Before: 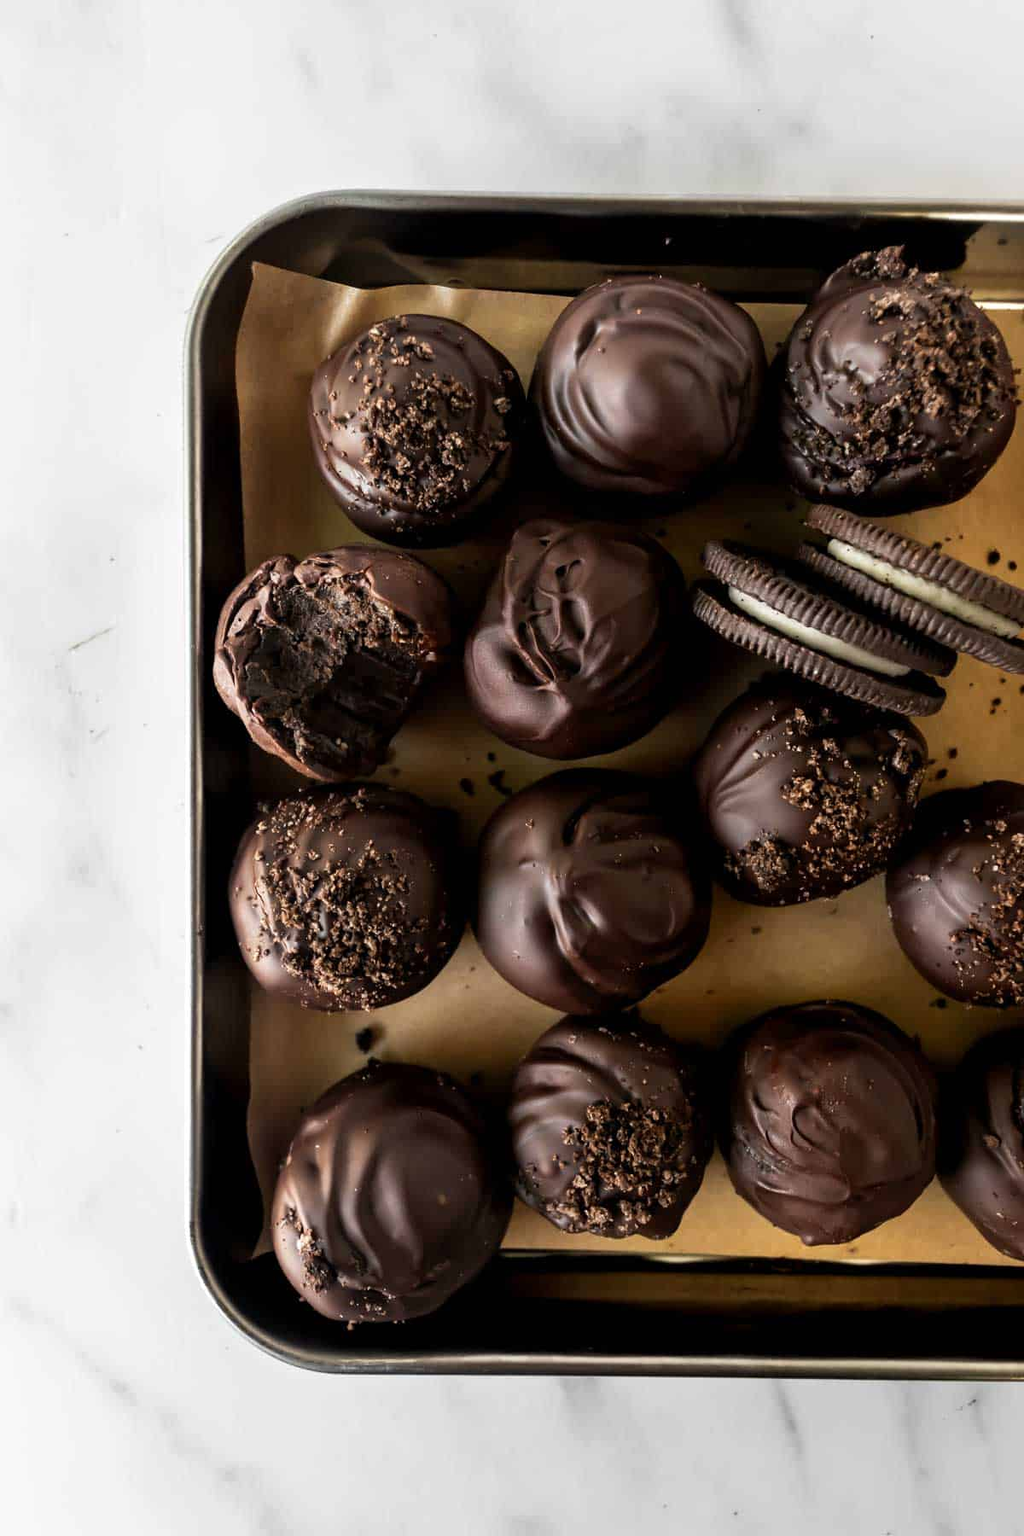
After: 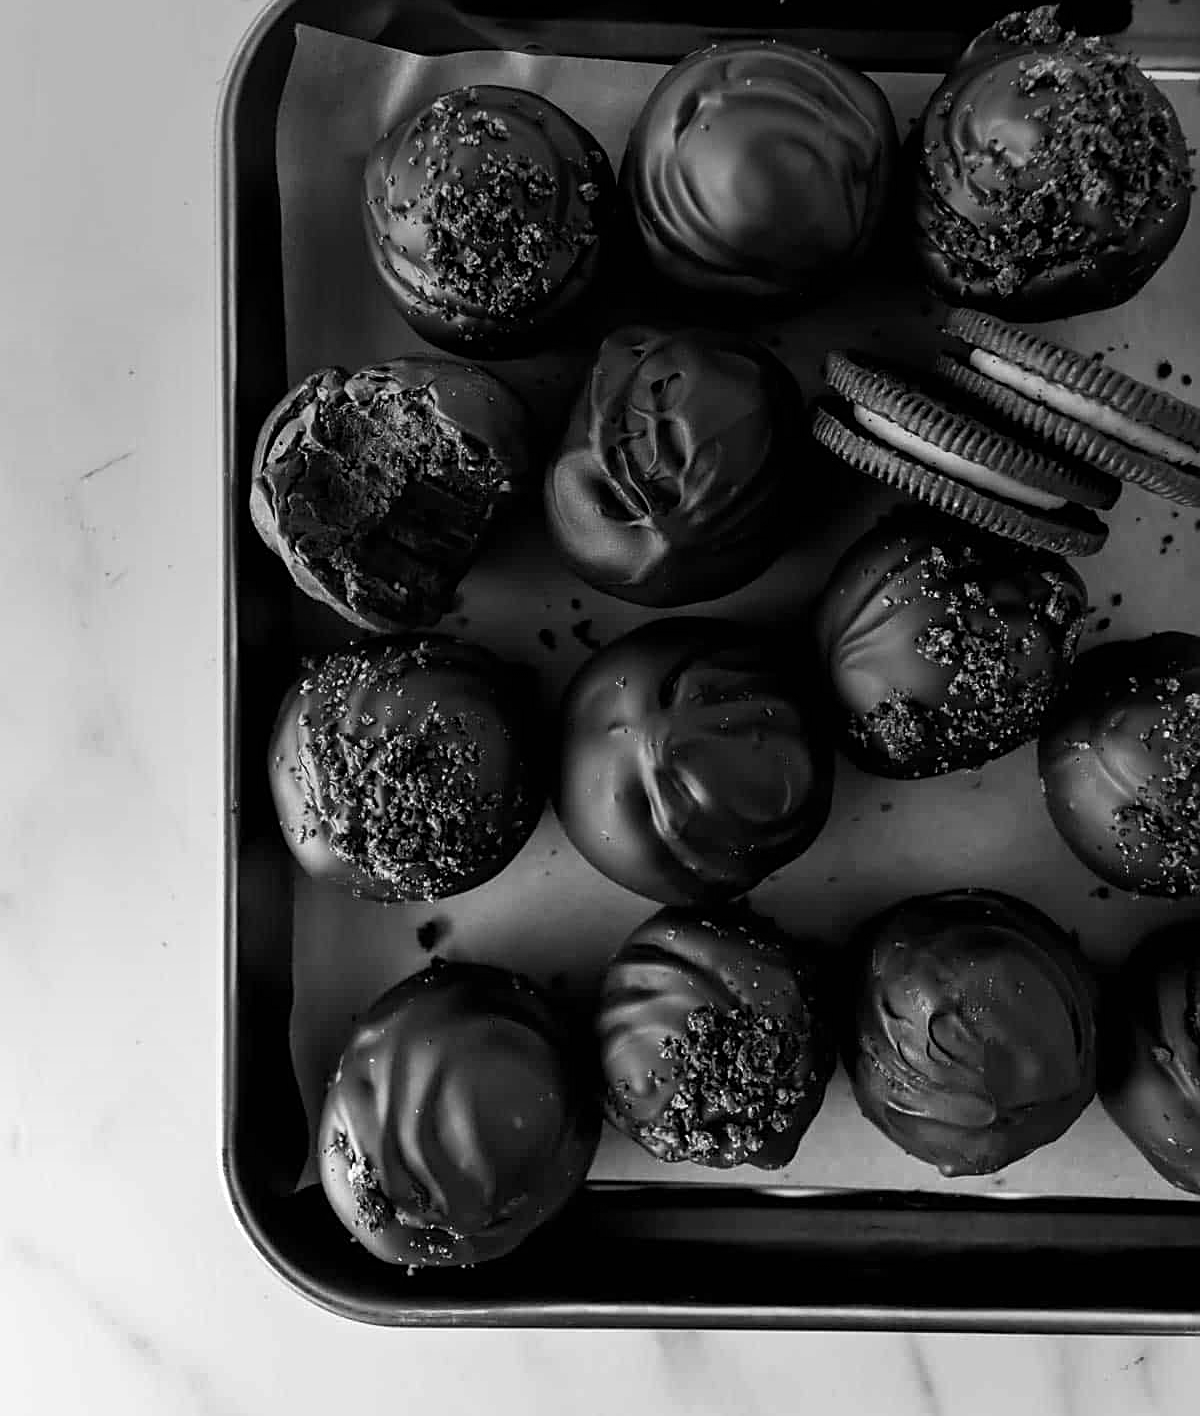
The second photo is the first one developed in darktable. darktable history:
crop and rotate: top 15.774%, bottom 5.506%
sharpen: on, module defaults
graduated density: hue 238.83°, saturation 50%
monochrome: a -6.99, b 35.61, size 1.4
